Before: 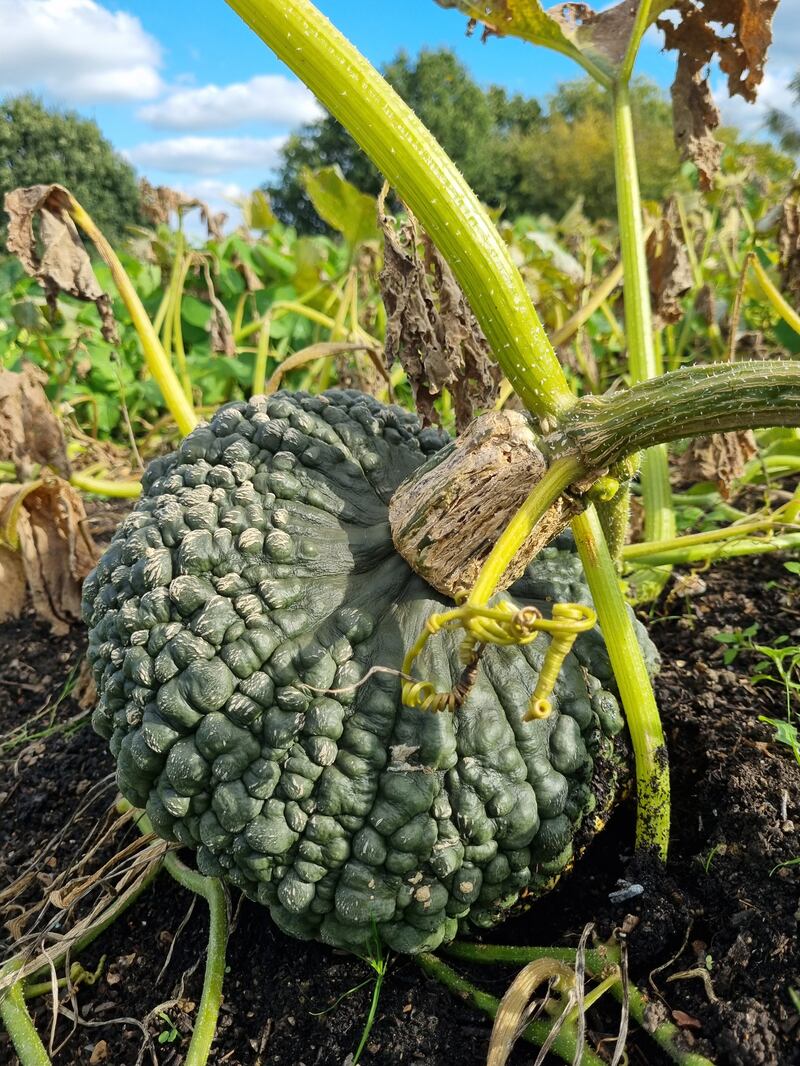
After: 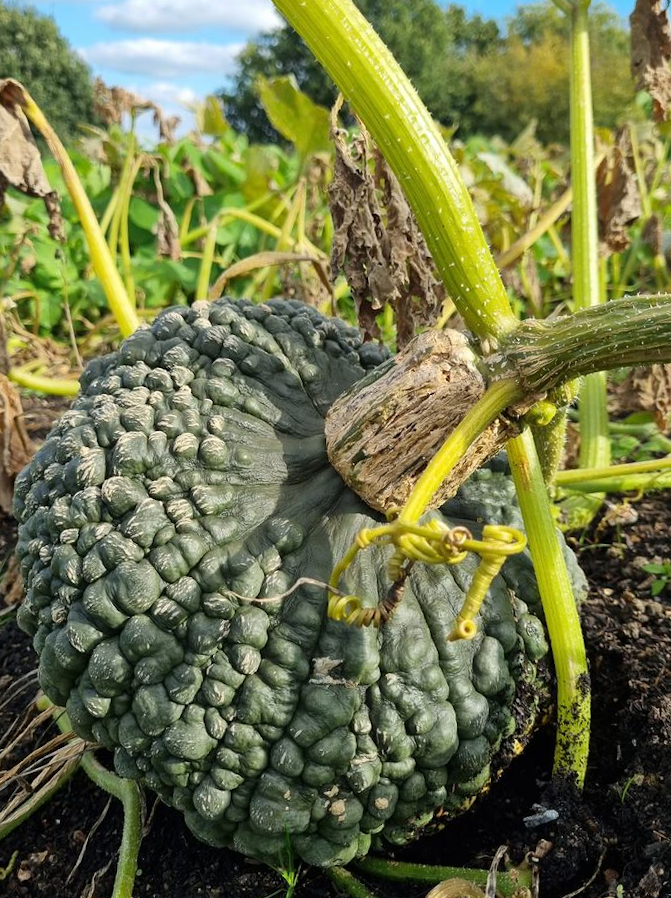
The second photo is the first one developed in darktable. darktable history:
crop and rotate: angle -3.16°, left 5.225%, top 5.187%, right 4.771%, bottom 4.448%
